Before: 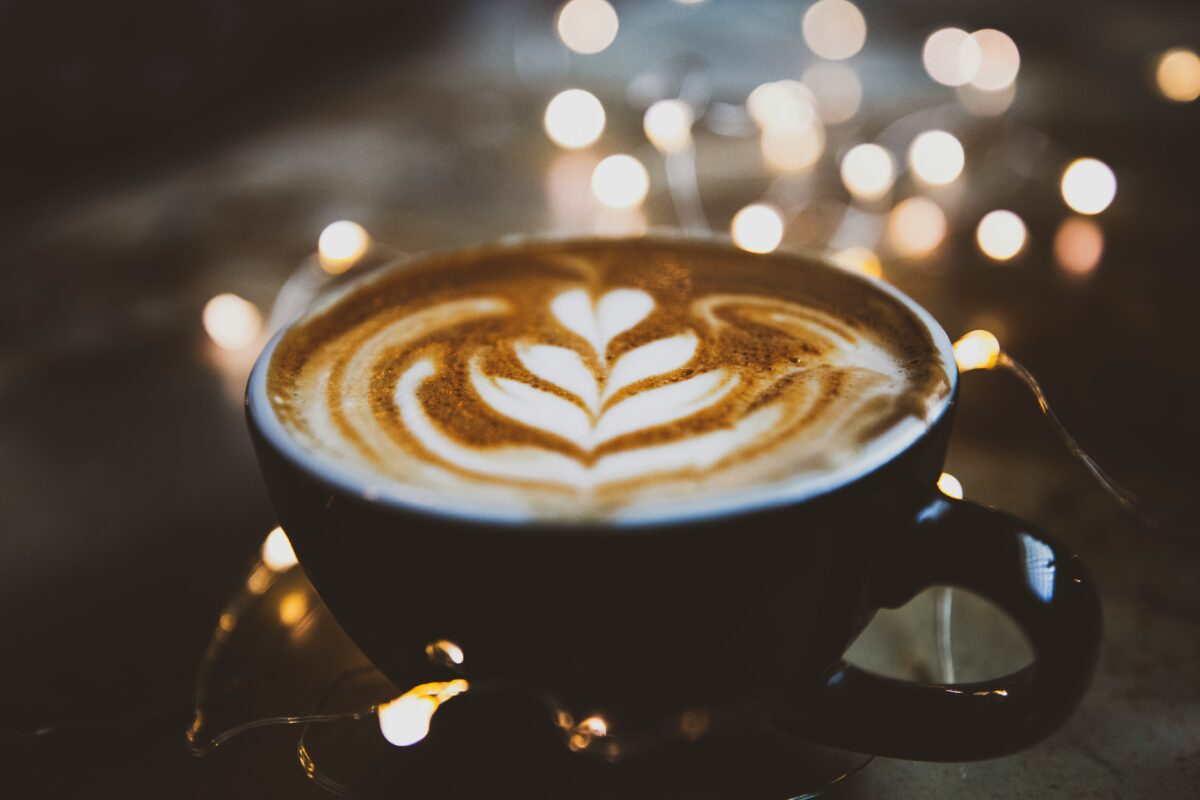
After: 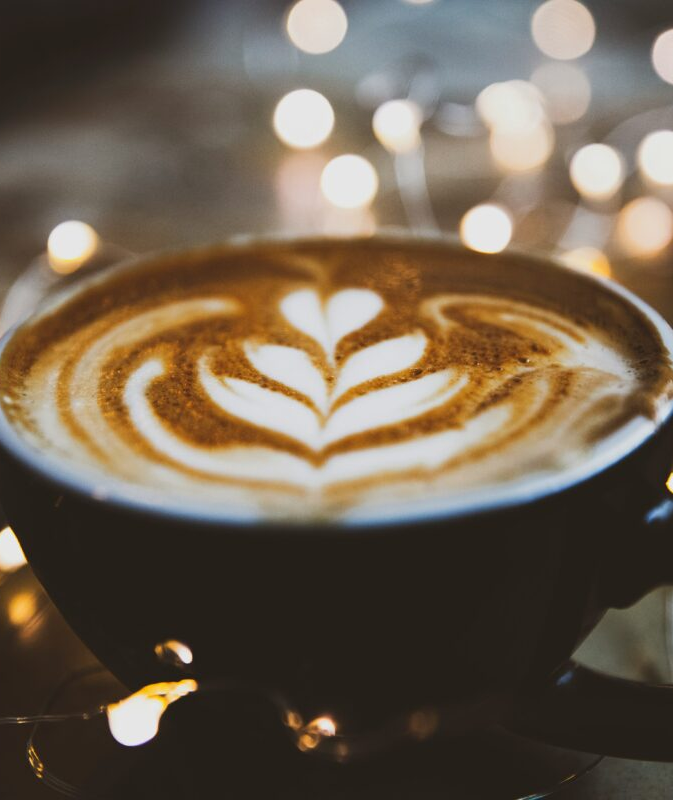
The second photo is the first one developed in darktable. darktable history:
crop and rotate: left 22.617%, right 21.262%
